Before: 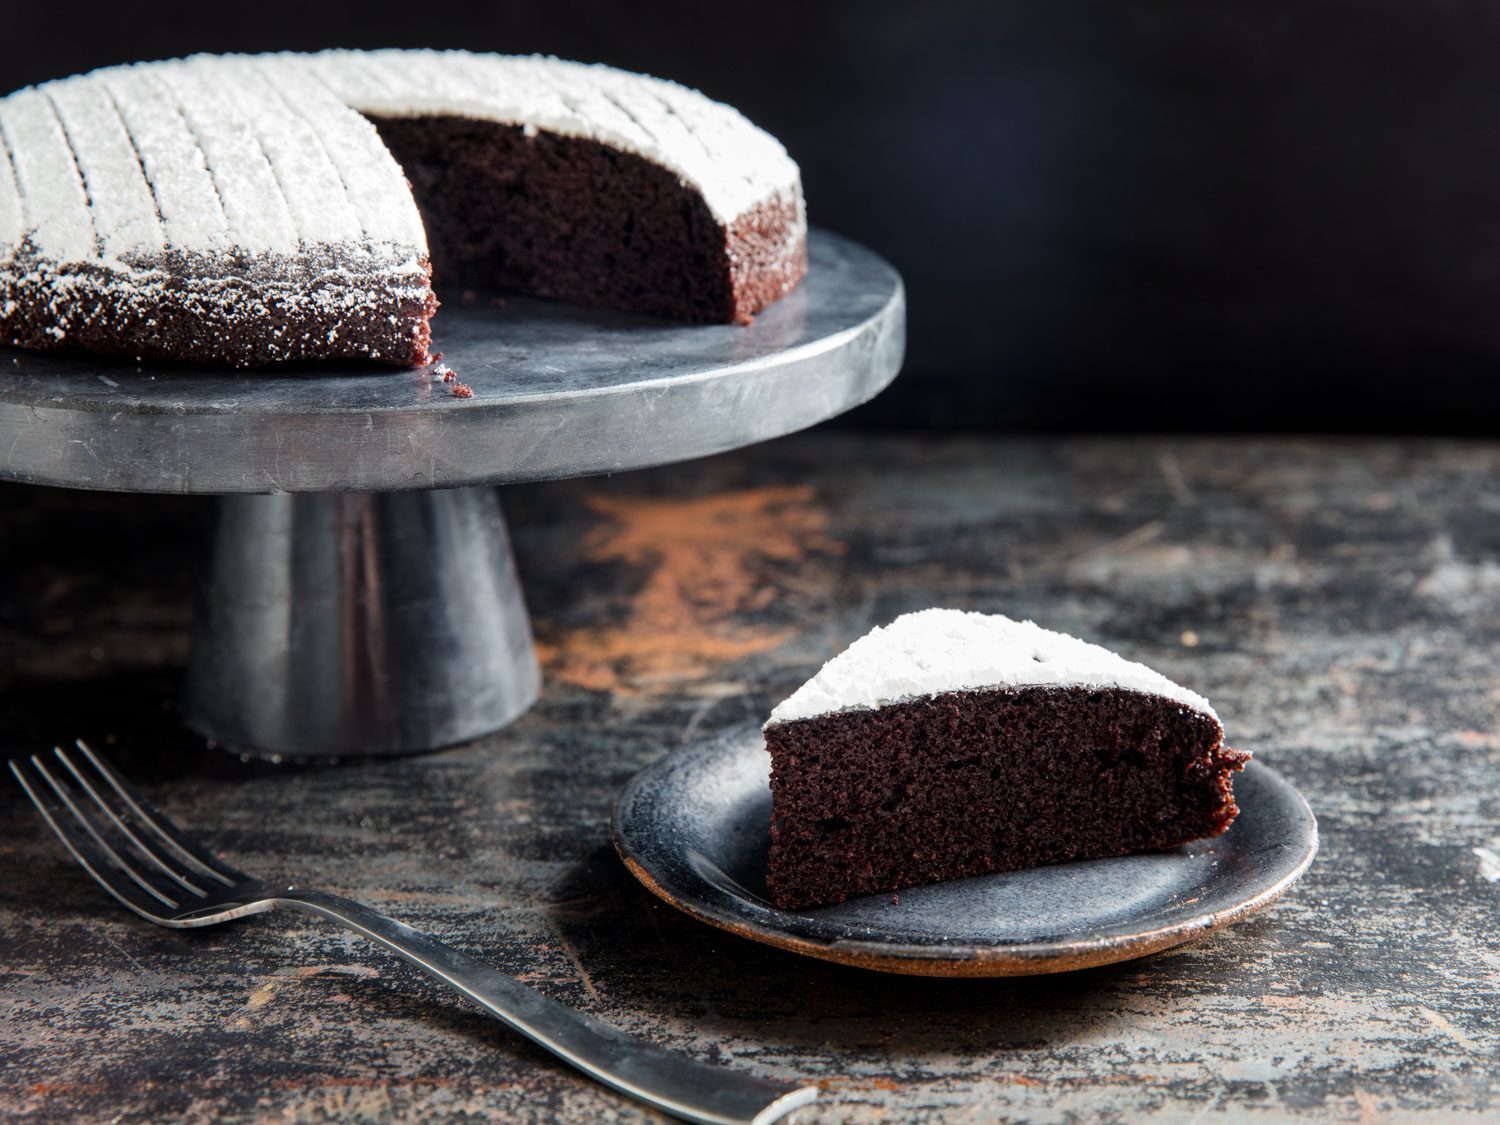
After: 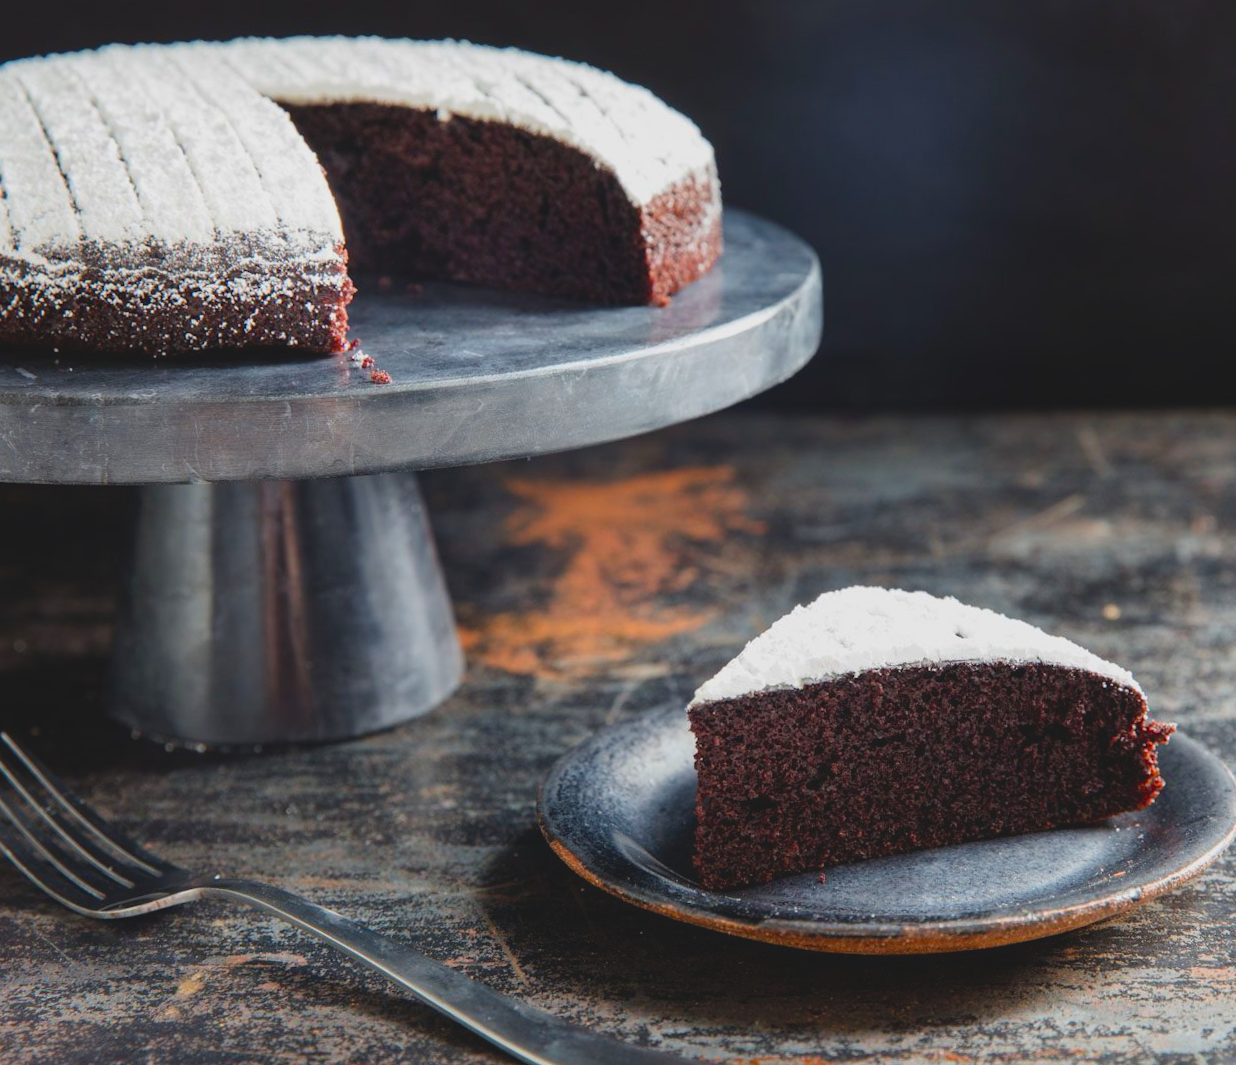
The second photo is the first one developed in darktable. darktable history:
crop and rotate: angle 1°, left 4.281%, top 0.642%, right 11.383%, bottom 2.486%
exposure: exposure 0.078 EV, compensate highlight preservation false
contrast brightness saturation: contrast -0.19, saturation 0.19
